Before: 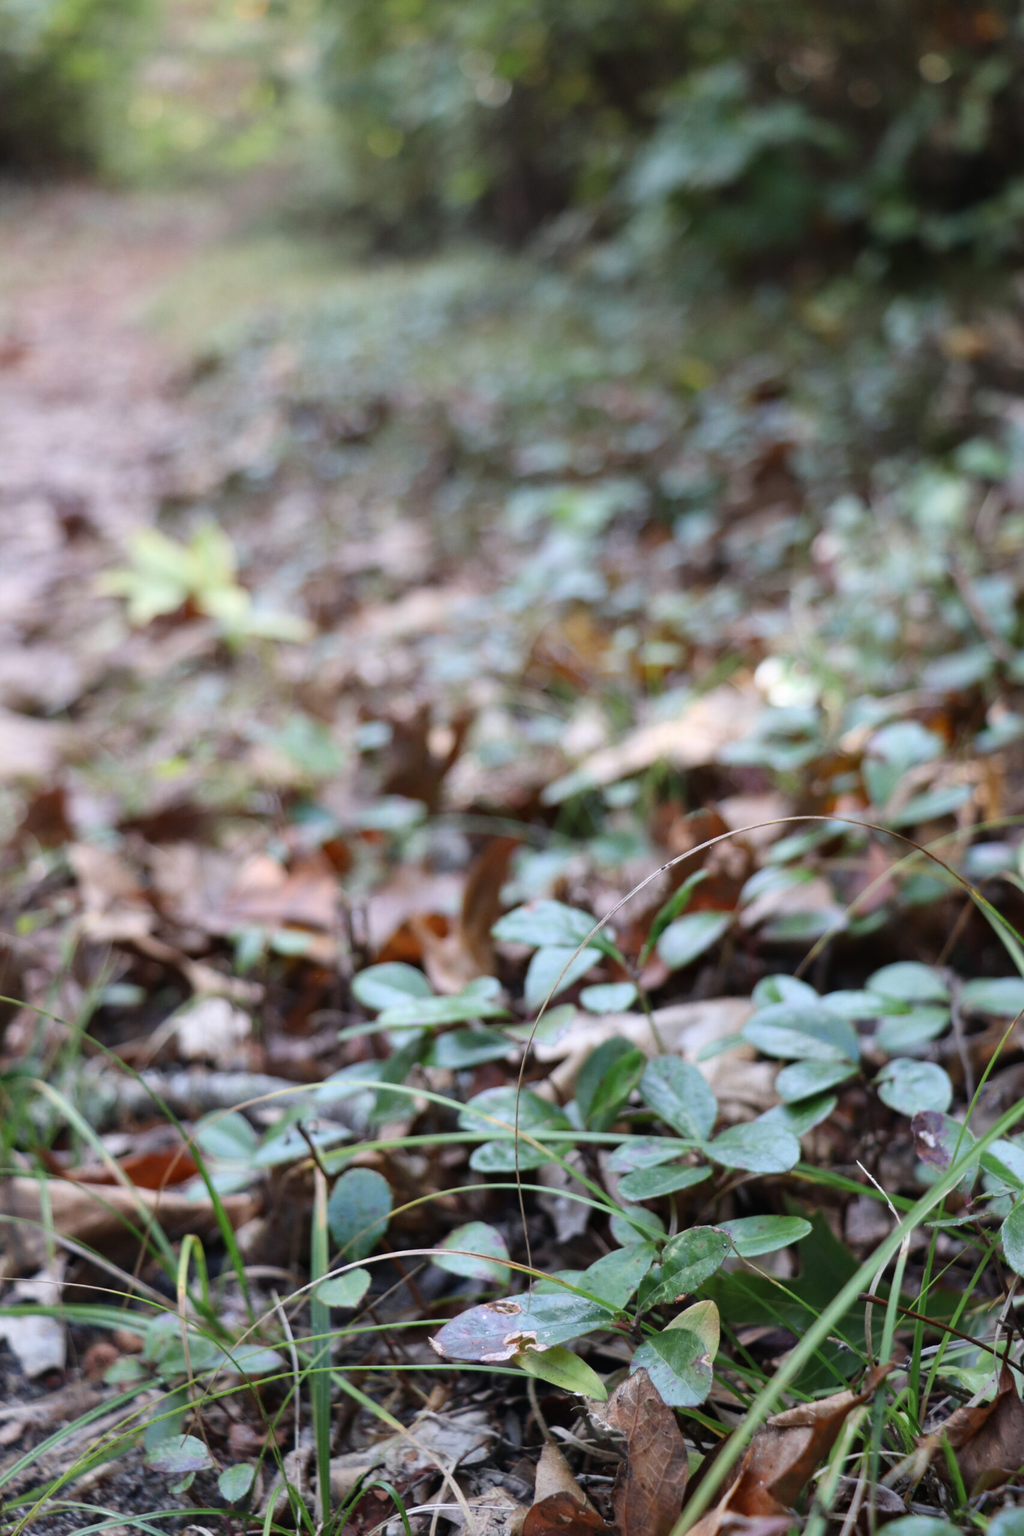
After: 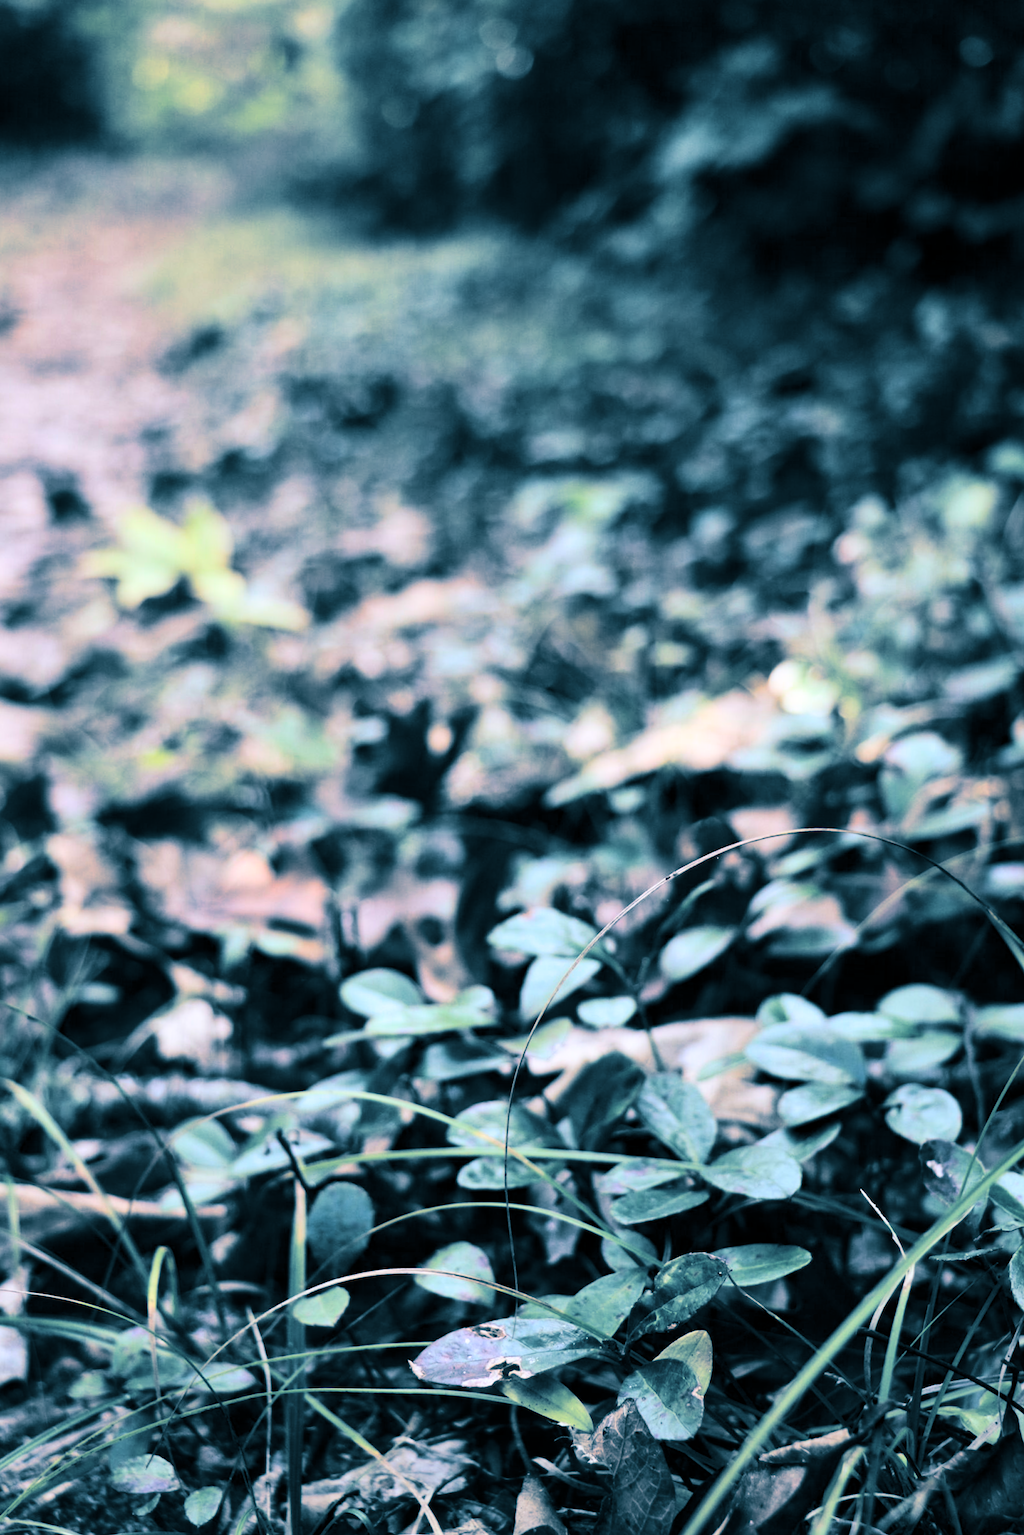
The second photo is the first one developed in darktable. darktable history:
crop and rotate: angle -1.69°
contrast brightness saturation: contrast 0.32, brightness -0.08, saturation 0.17
split-toning: shadows › hue 212.4°, balance -70
